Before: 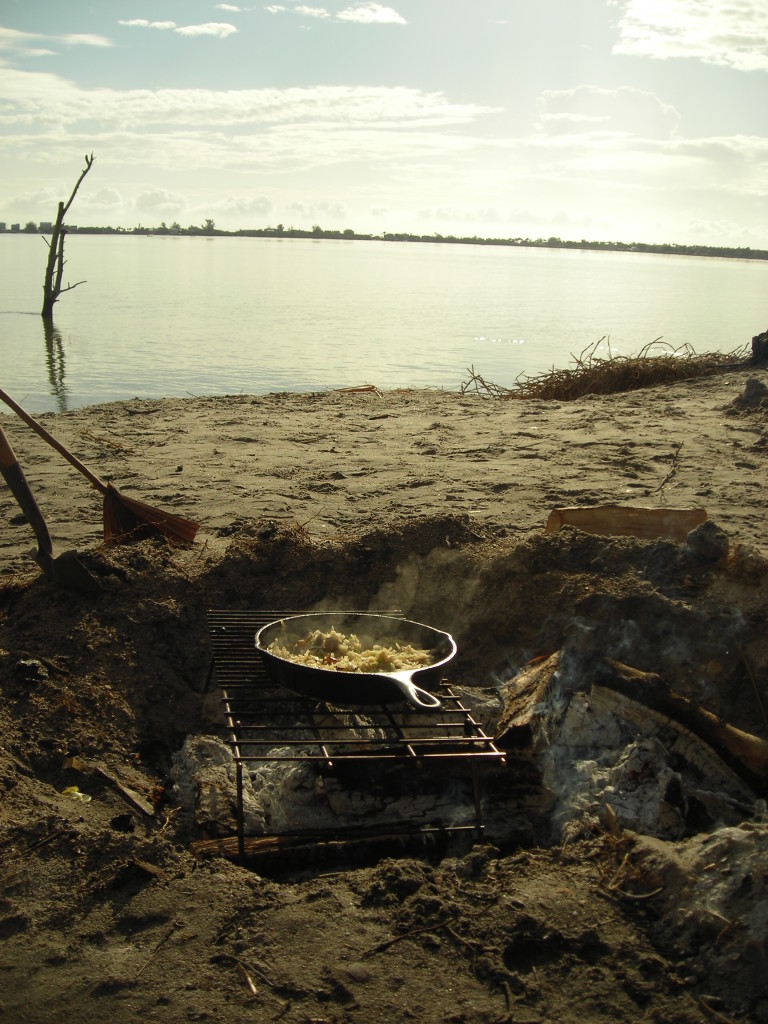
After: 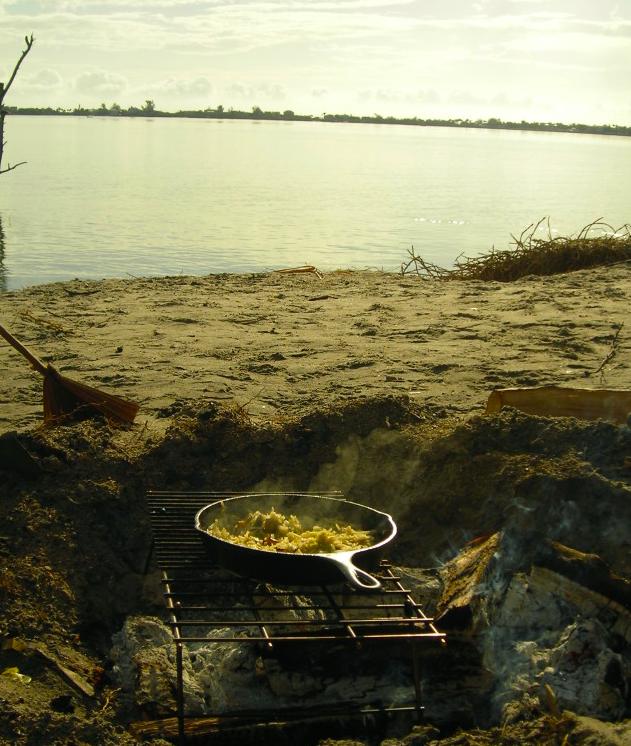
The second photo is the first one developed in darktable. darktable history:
color balance rgb: shadows lift › luminance -7.986%, shadows lift › chroma 2.298%, shadows lift › hue 164.87°, power › hue 308.46°, linear chroma grading › global chroma 0.275%, perceptual saturation grading › global saturation 30.803%, global vibrance 20%
crop: left 7.857%, top 11.691%, right 9.969%, bottom 15.451%
